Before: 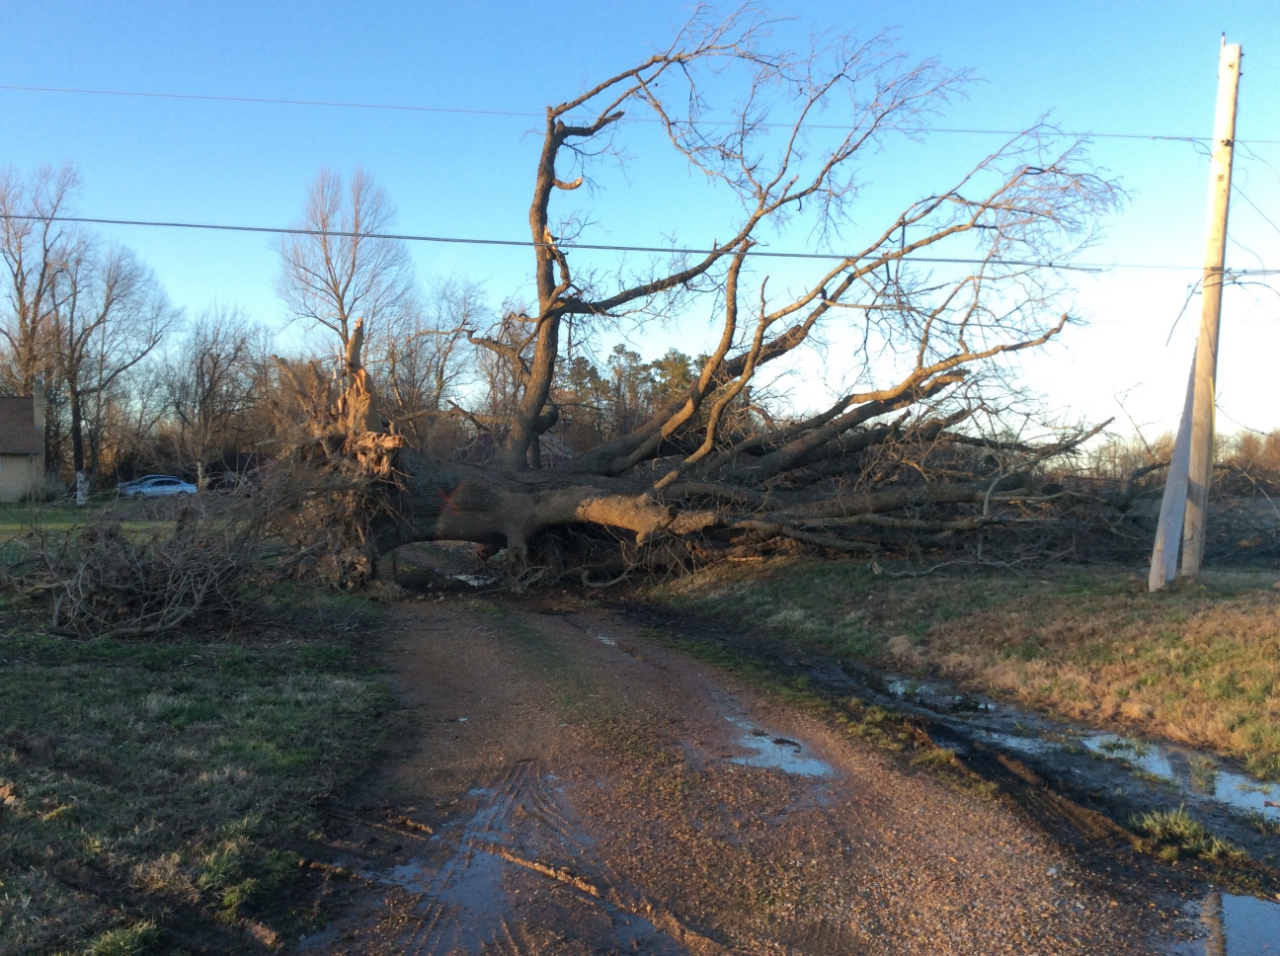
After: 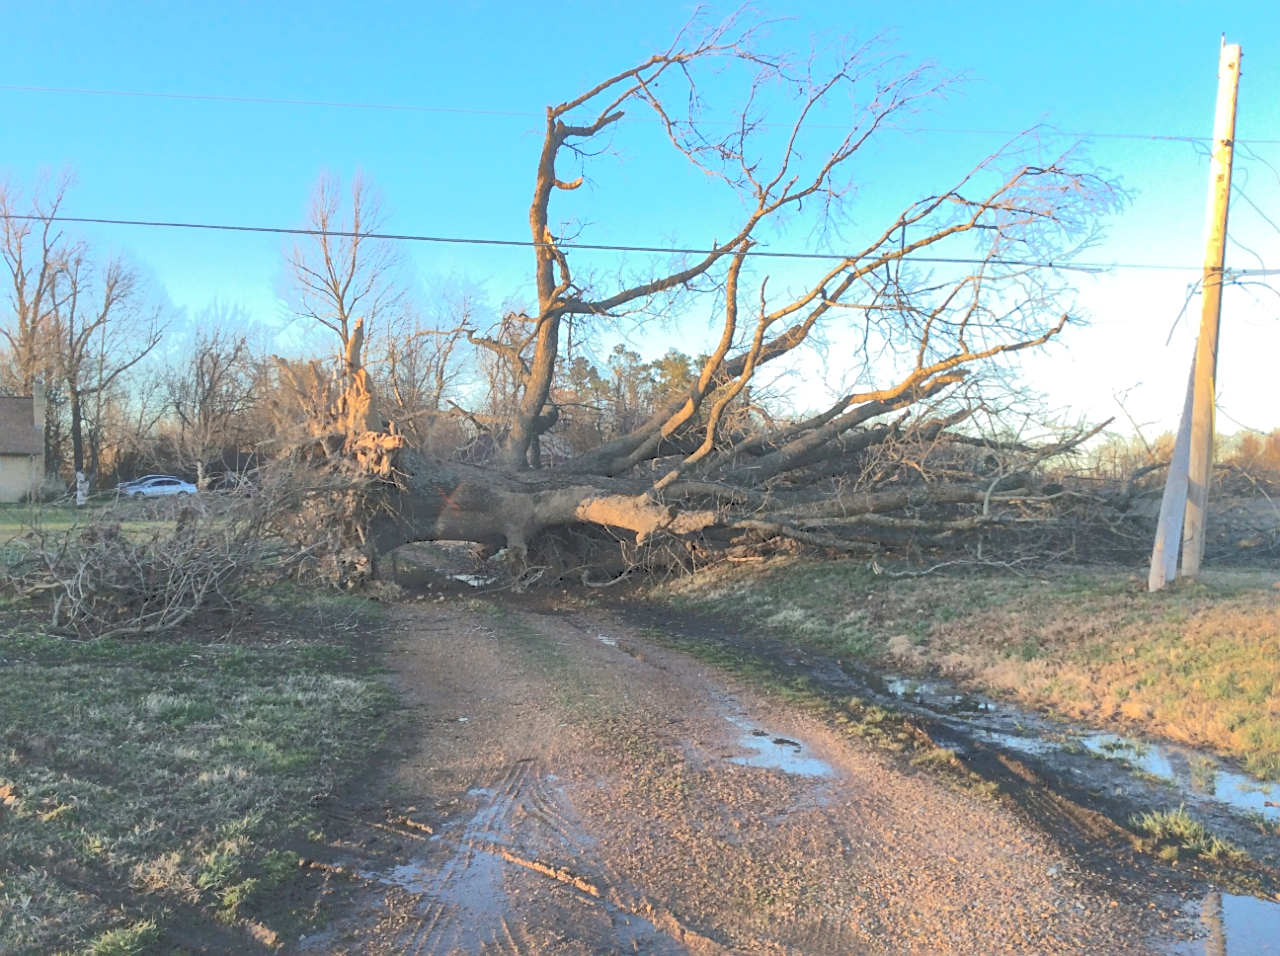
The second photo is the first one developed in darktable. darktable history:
tone equalizer: edges refinement/feathering 500, mask exposure compensation -1.57 EV, preserve details no
sharpen: on, module defaults
tone curve: curves: ch0 [(0, 0) (0.003, 0.202) (0.011, 0.205) (0.025, 0.222) (0.044, 0.258) (0.069, 0.298) (0.1, 0.321) (0.136, 0.333) (0.177, 0.38) (0.224, 0.439) (0.277, 0.51) (0.335, 0.594) (0.399, 0.675) (0.468, 0.743) (0.543, 0.805) (0.623, 0.861) (0.709, 0.905) (0.801, 0.931) (0.898, 0.941) (1, 1)], color space Lab, independent channels, preserve colors none
shadows and highlights: shadows 39.73, highlights -59.79
